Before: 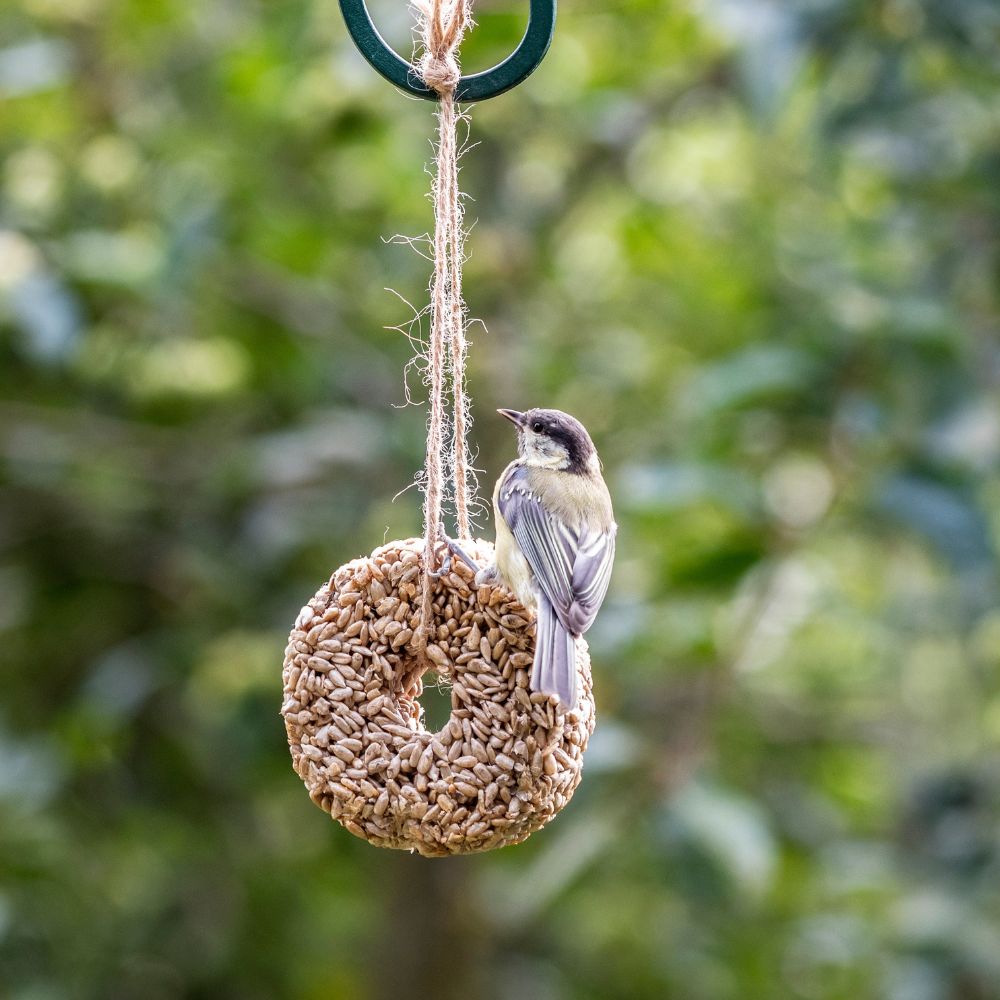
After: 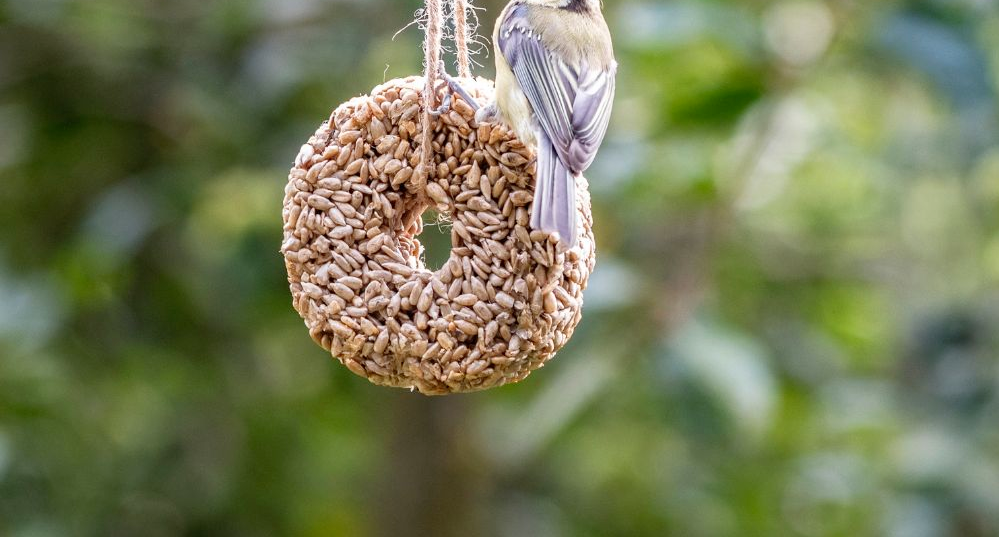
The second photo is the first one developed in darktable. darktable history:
levels: levels [0, 0.478, 1]
crop and rotate: top 46.237%
